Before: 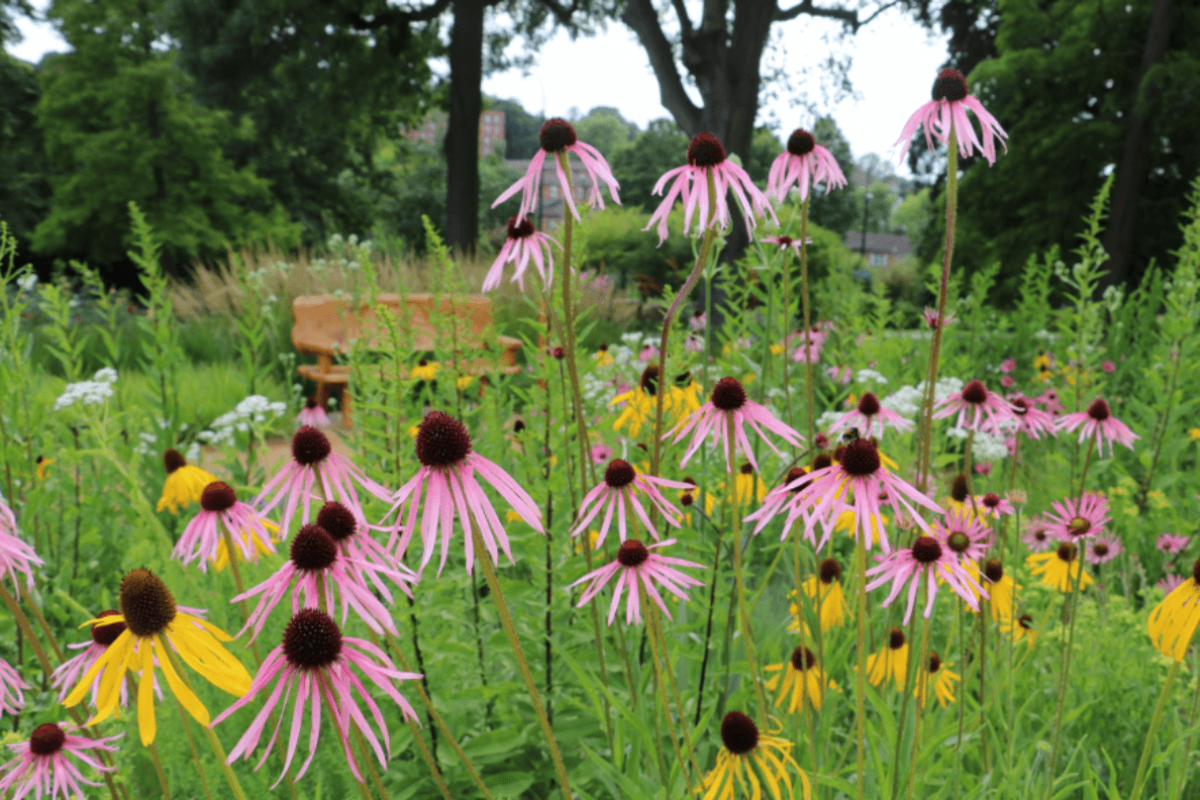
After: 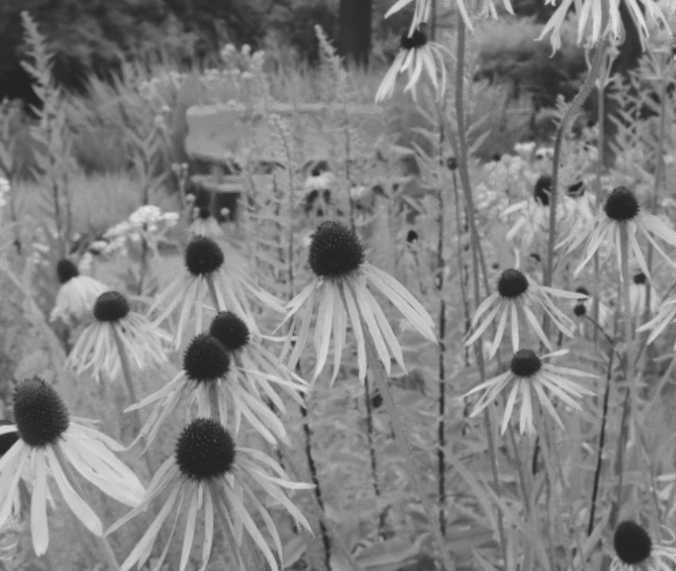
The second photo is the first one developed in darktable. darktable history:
contrast brightness saturation: saturation -1
exposure: black level correction -0.015, compensate highlight preservation false
crop: left 8.966%, top 23.852%, right 34.699%, bottom 4.703%
